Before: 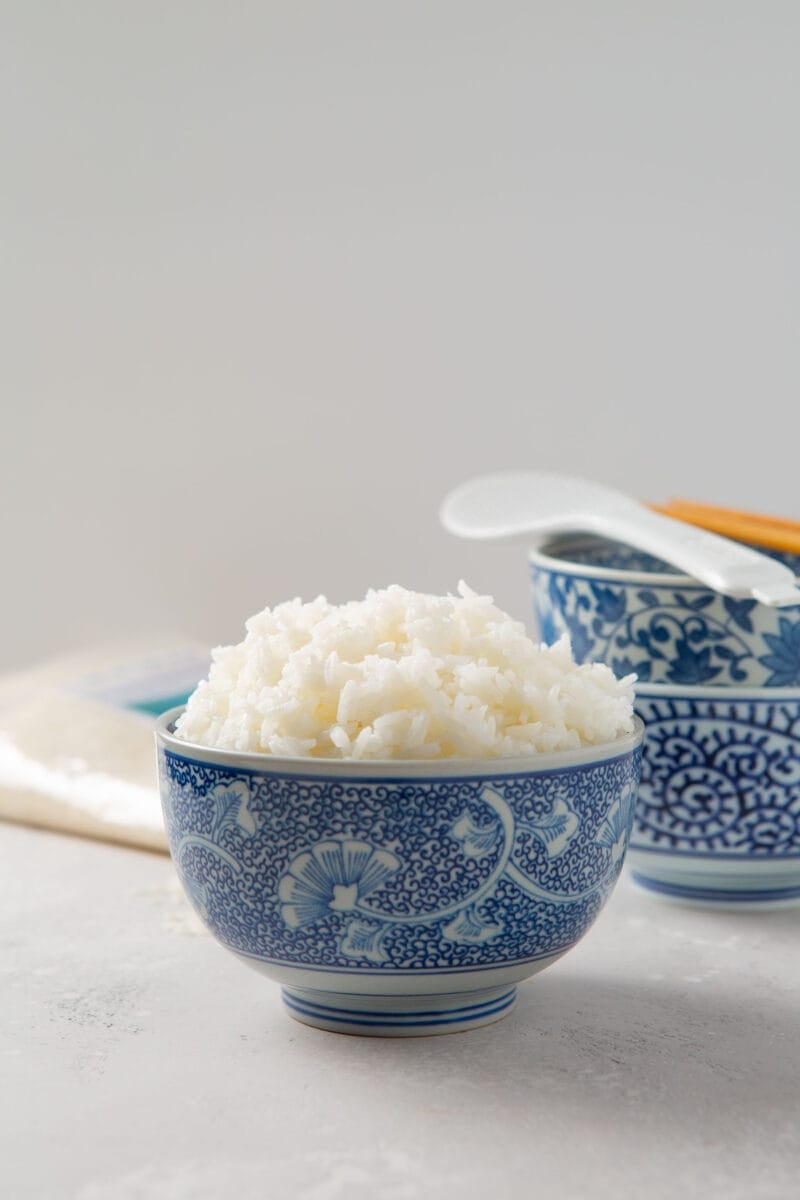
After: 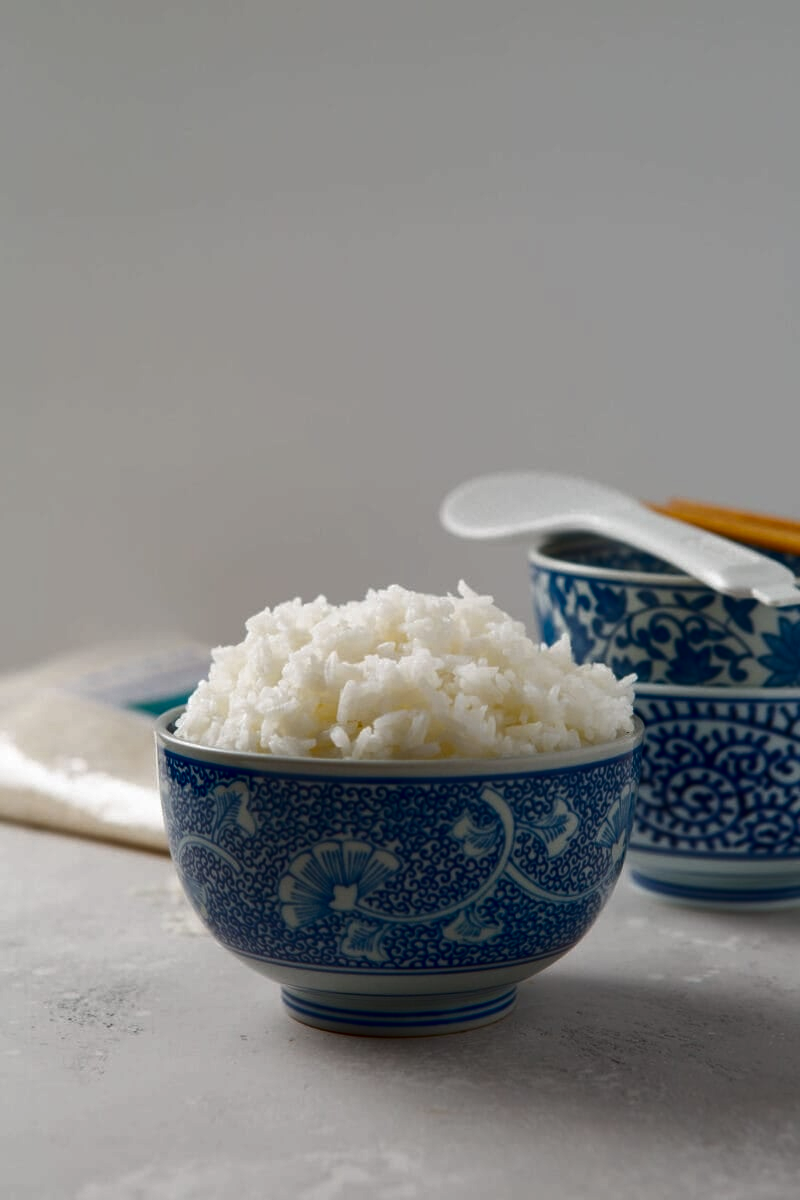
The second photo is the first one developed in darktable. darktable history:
contrast brightness saturation: brightness -0.538
